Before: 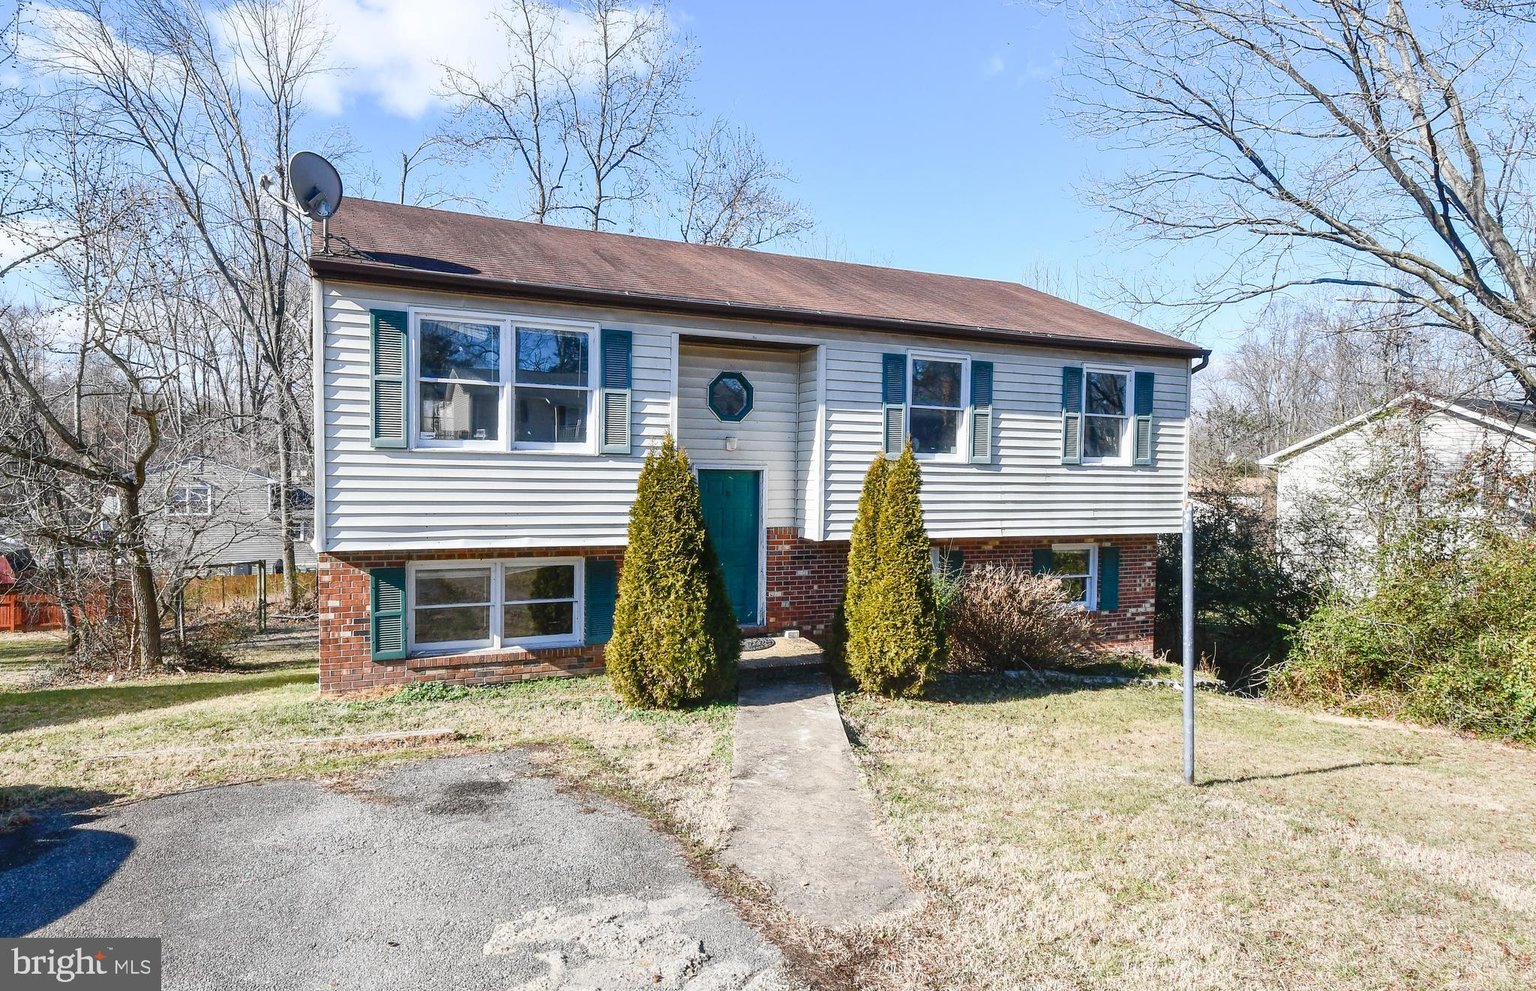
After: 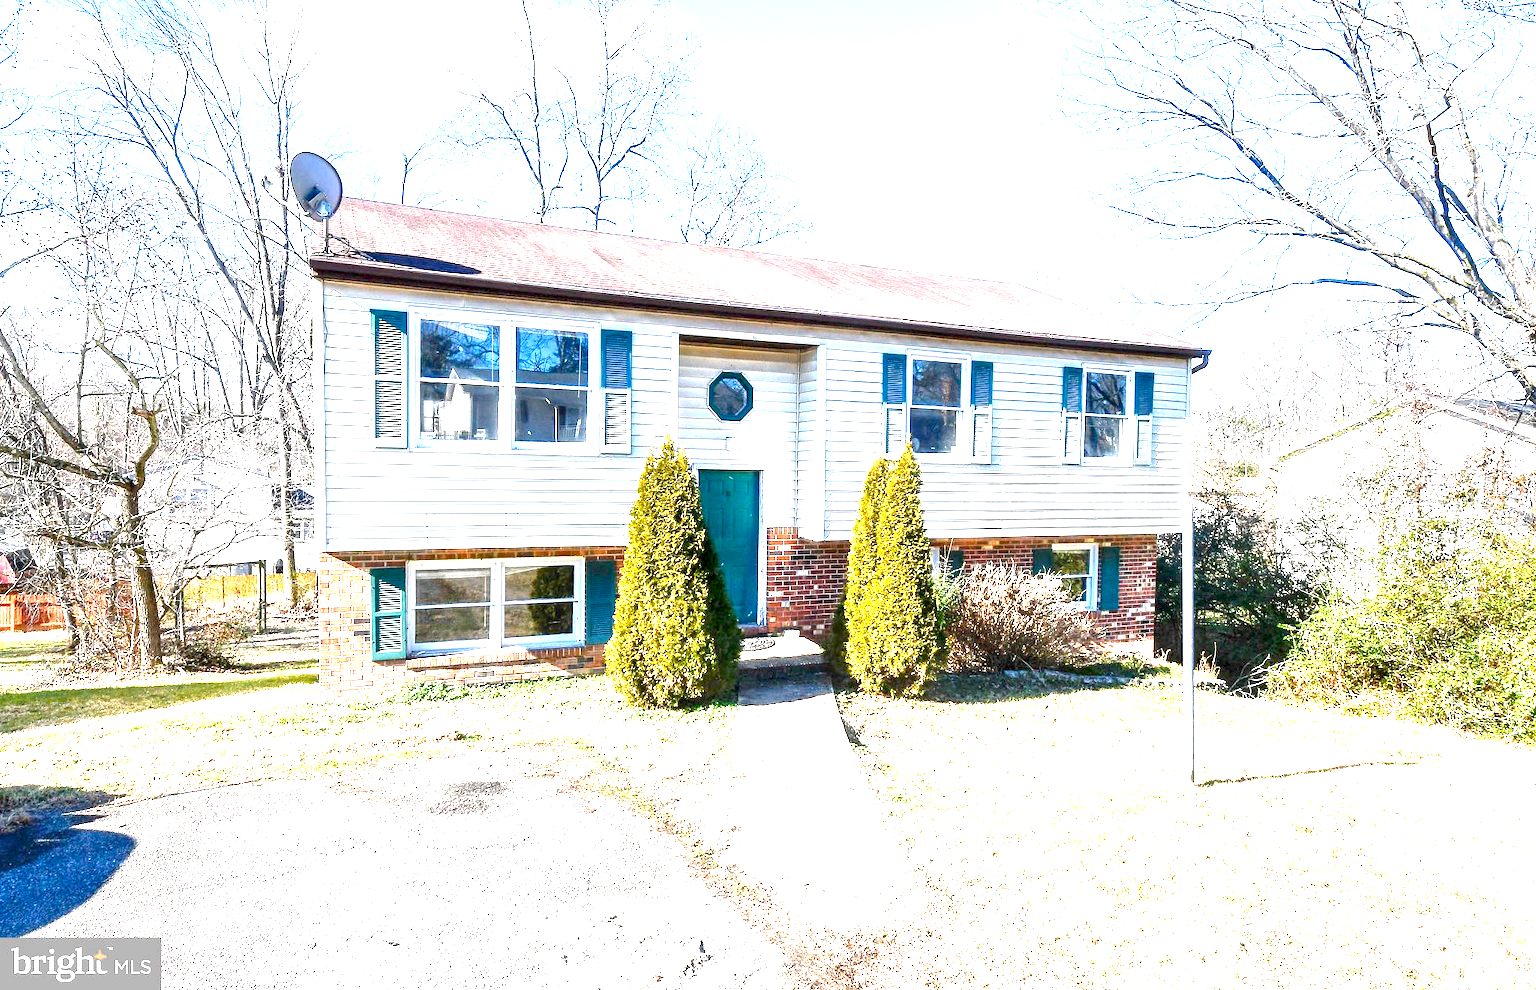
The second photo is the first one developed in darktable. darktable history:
exposure: black level correction 0.005, exposure 2.084 EV, compensate highlight preservation false
color zones: curves: ch0 [(0, 0.465) (0.092, 0.596) (0.289, 0.464) (0.429, 0.453) (0.571, 0.464) (0.714, 0.455) (0.857, 0.462) (1, 0.465)]
